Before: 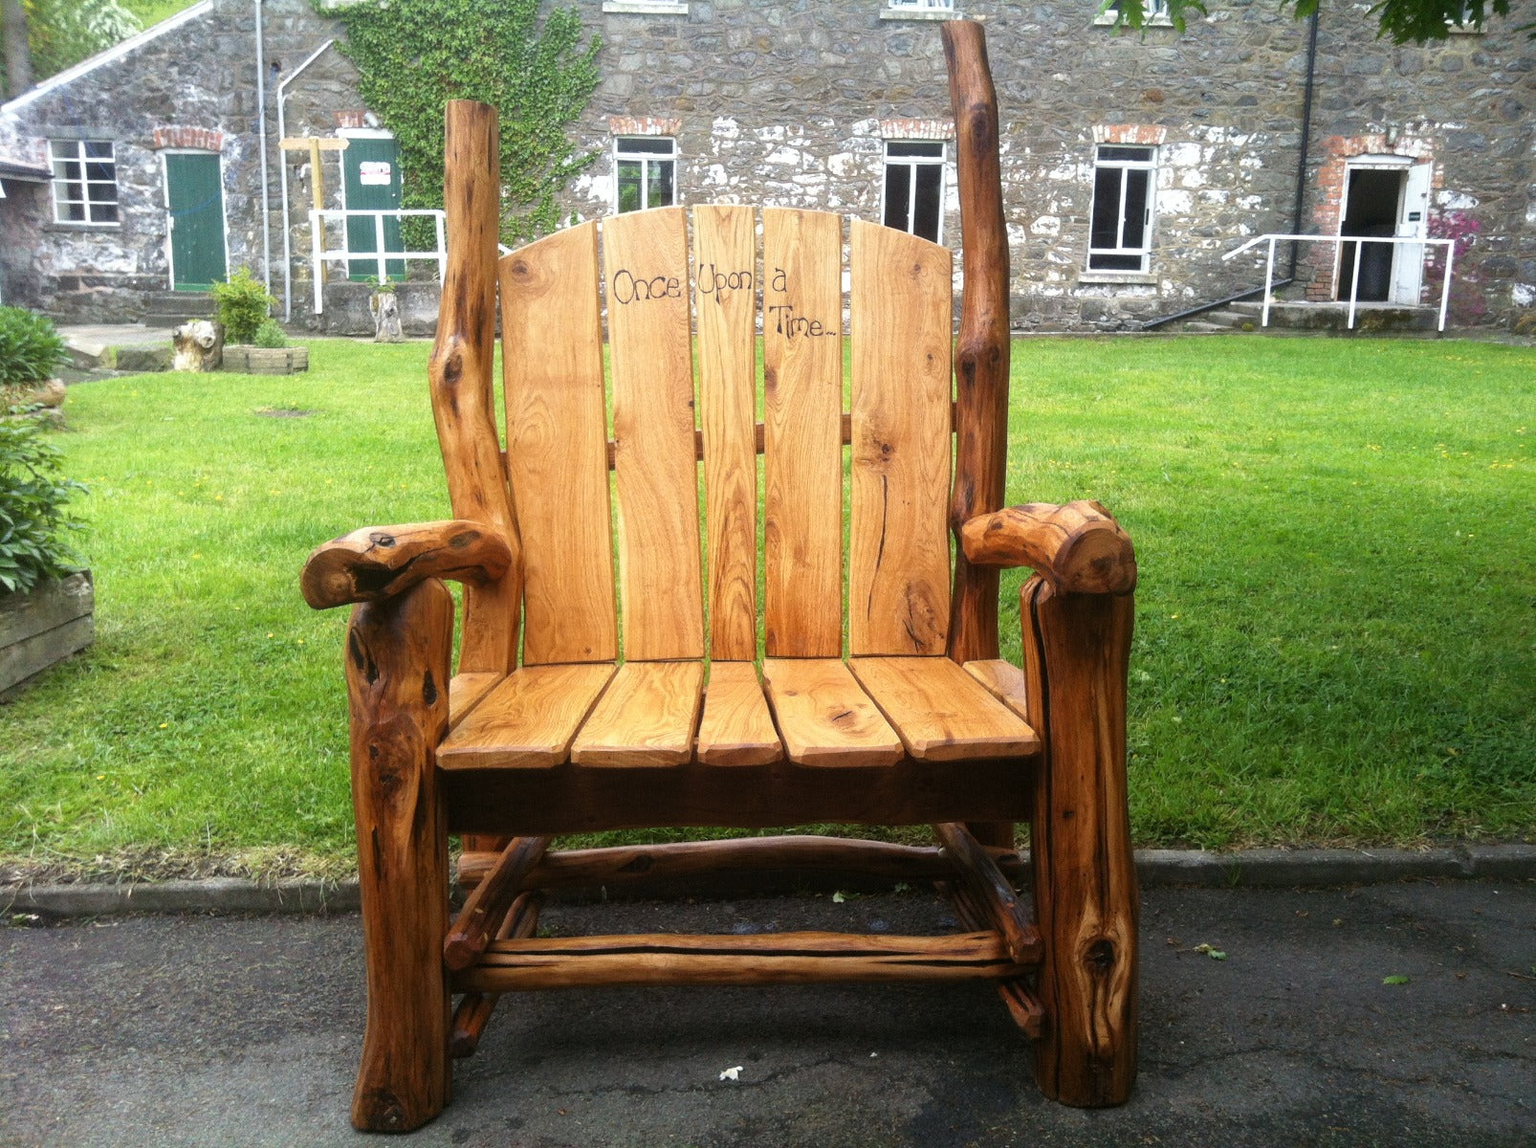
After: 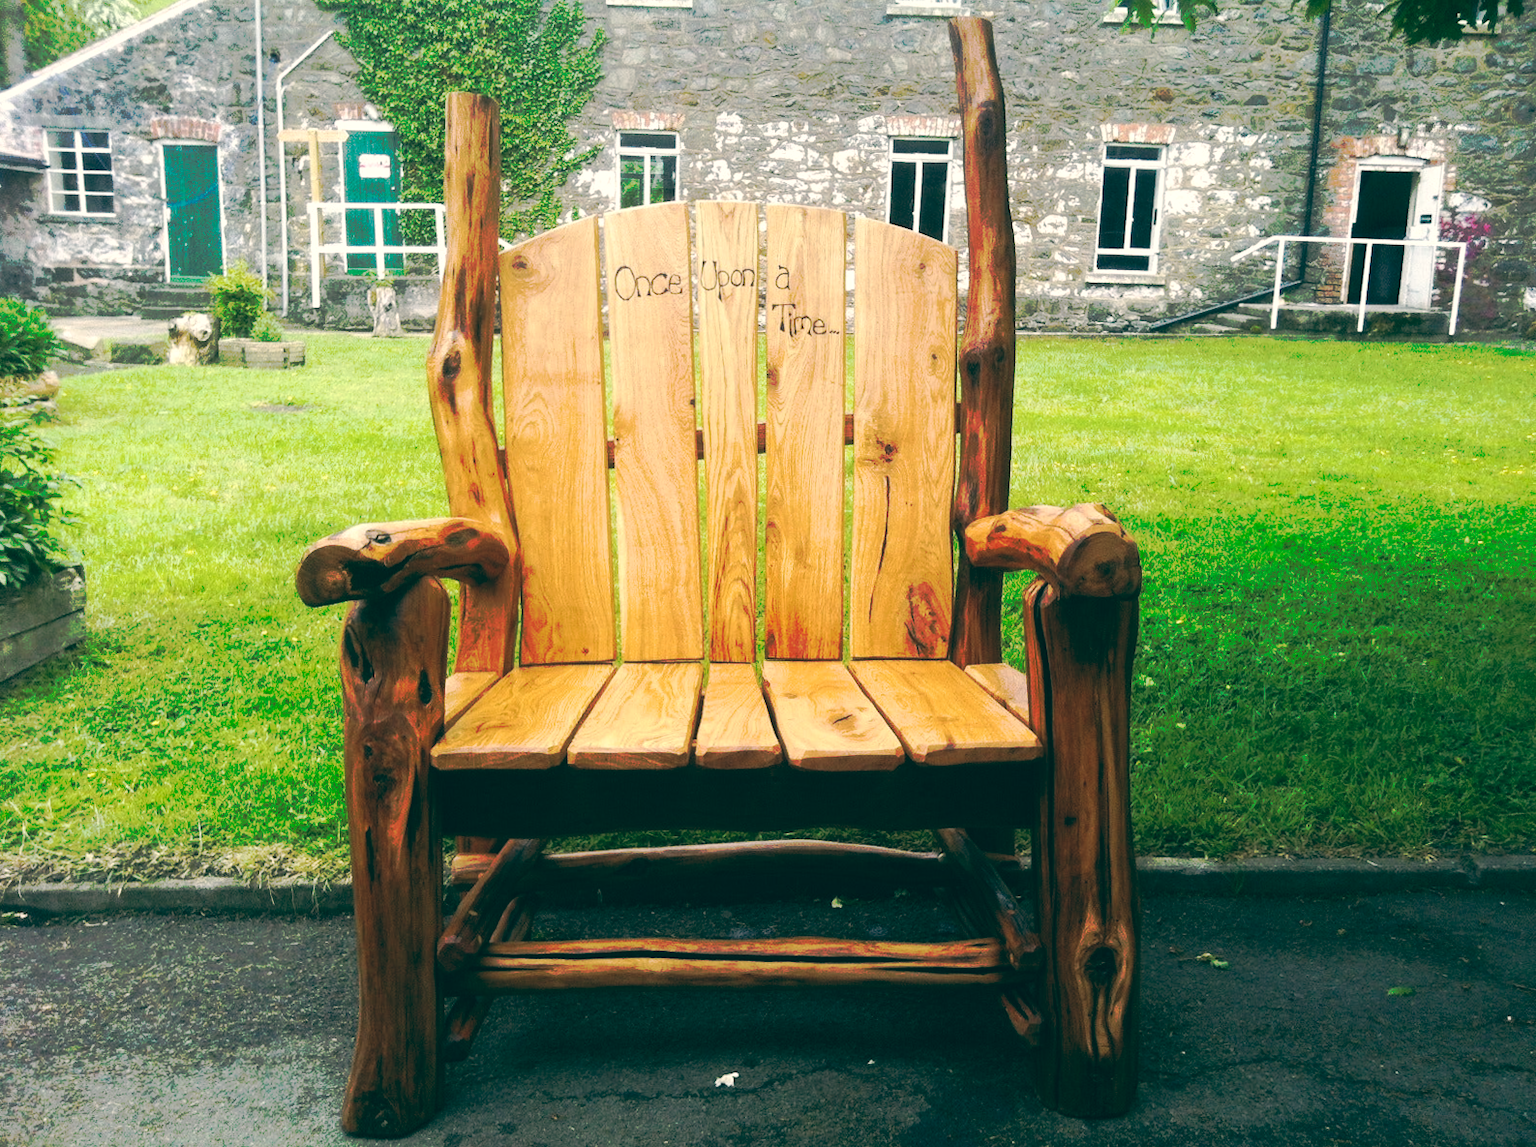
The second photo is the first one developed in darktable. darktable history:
crop and rotate: angle -0.5°
color balance: lift [1.005, 0.99, 1.007, 1.01], gamma [1, 0.979, 1.011, 1.021], gain [0.923, 1.098, 1.025, 0.902], input saturation 90.45%, contrast 7.73%, output saturation 105.91%
tone curve: curves: ch0 [(0, 0) (0.003, 0.003) (0.011, 0.011) (0.025, 0.024) (0.044, 0.043) (0.069, 0.067) (0.1, 0.096) (0.136, 0.131) (0.177, 0.171) (0.224, 0.217) (0.277, 0.267) (0.335, 0.324) (0.399, 0.385) (0.468, 0.452) (0.543, 0.632) (0.623, 0.697) (0.709, 0.766) (0.801, 0.839) (0.898, 0.917) (1, 1)], preserve colors none
